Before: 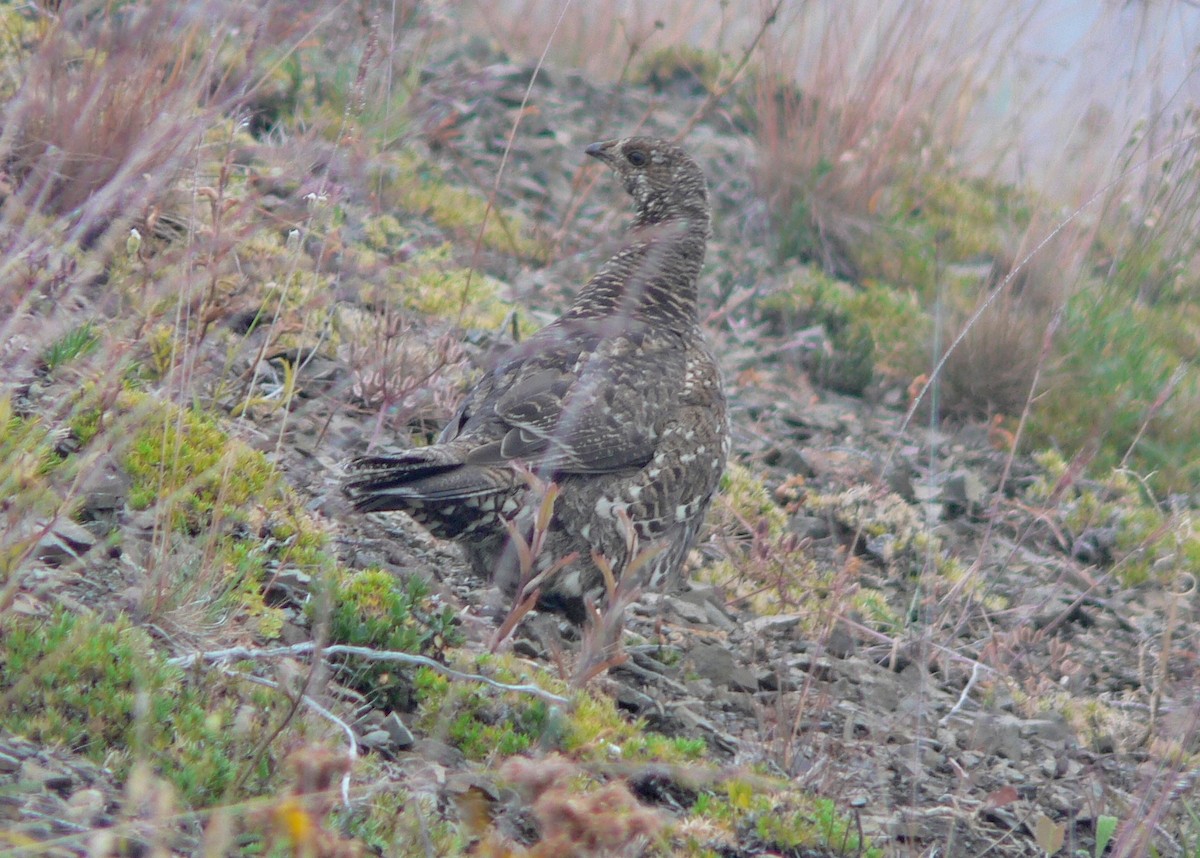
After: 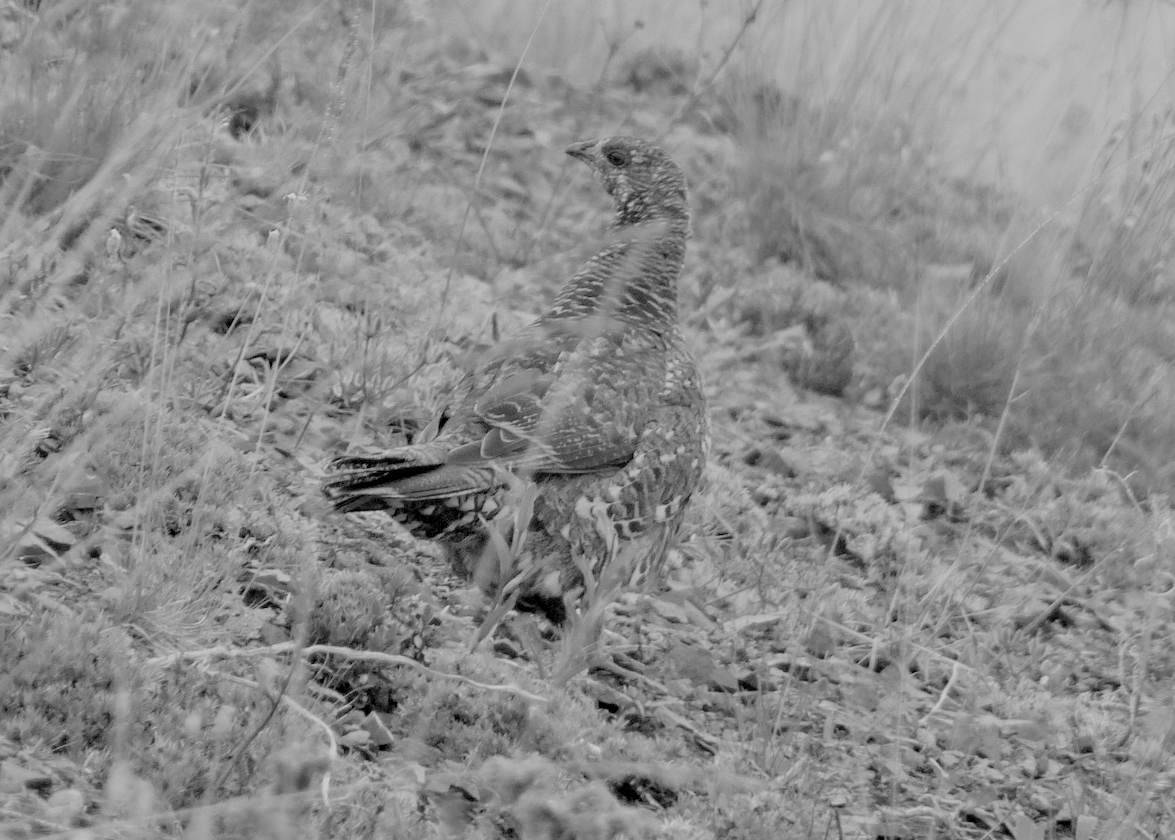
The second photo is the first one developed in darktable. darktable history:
color calibration: output gray [0.267, 0.423, 0.261, 0], illuminant same as pipeline (D50), adaptation none (bypass)
rgb levels: levels [[0.013, 0.434, 0.89], [0, 0.5, 1], [0, 0.5, 1]]
filmic rgb: black relative exposure -7.32 EV, white relative exposure 5.09 EV, hardness 3.2
crop: left 1.743%, right 0.268%, bottom 2.011%
